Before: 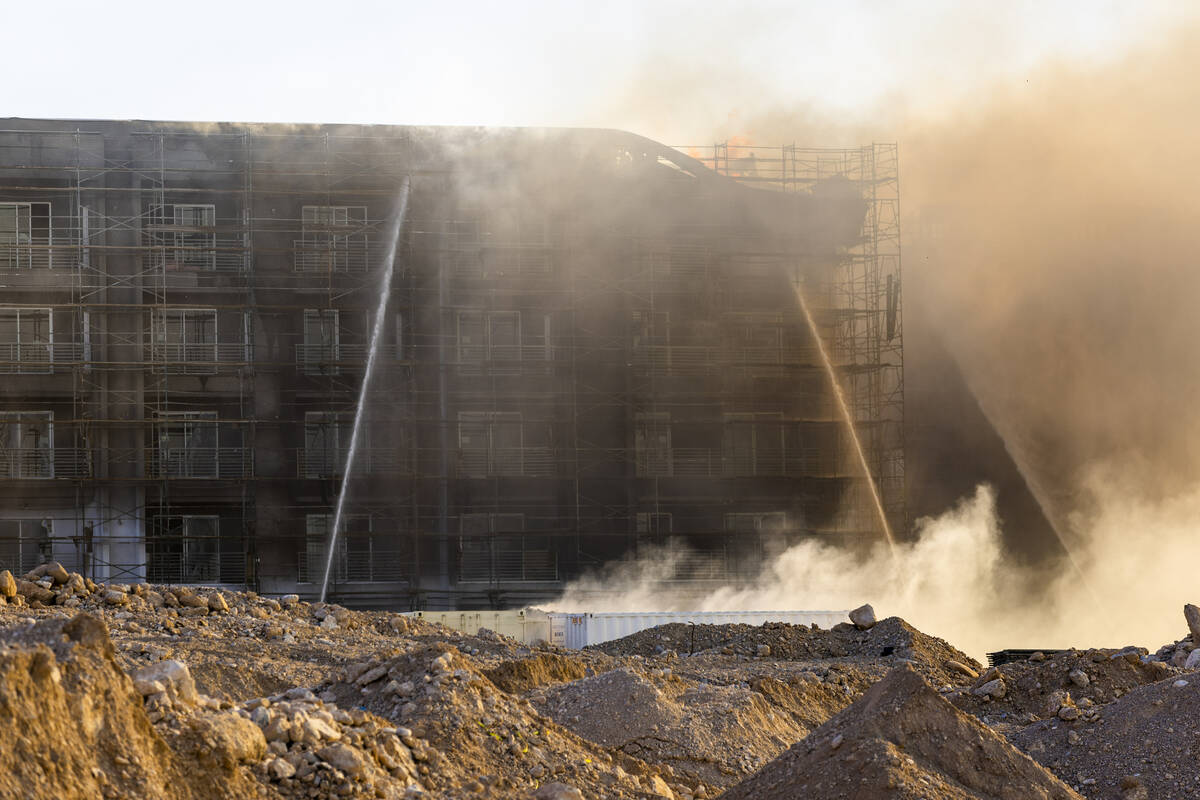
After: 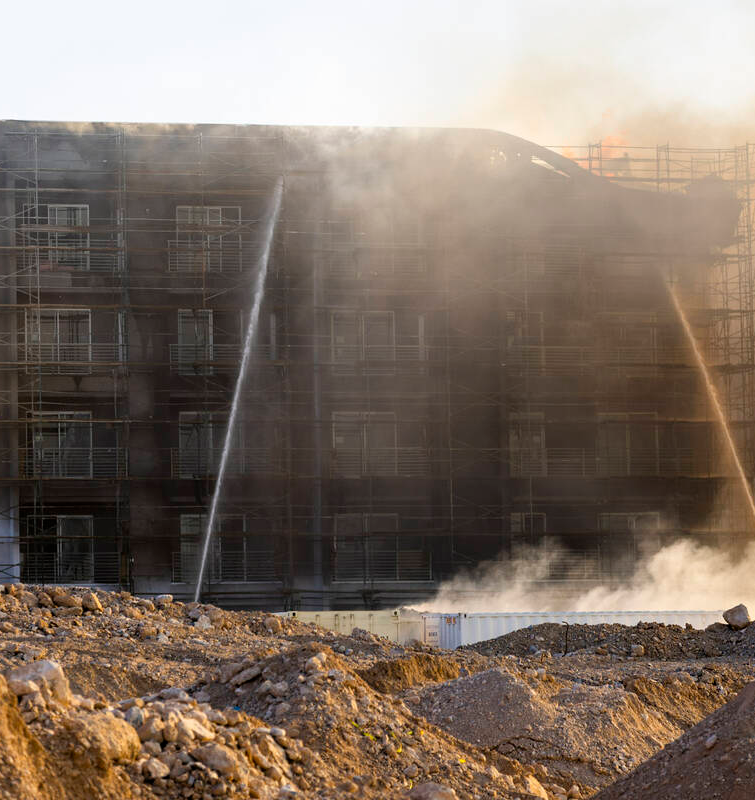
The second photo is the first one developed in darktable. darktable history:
crop: left 10.522%, right 26.539%
